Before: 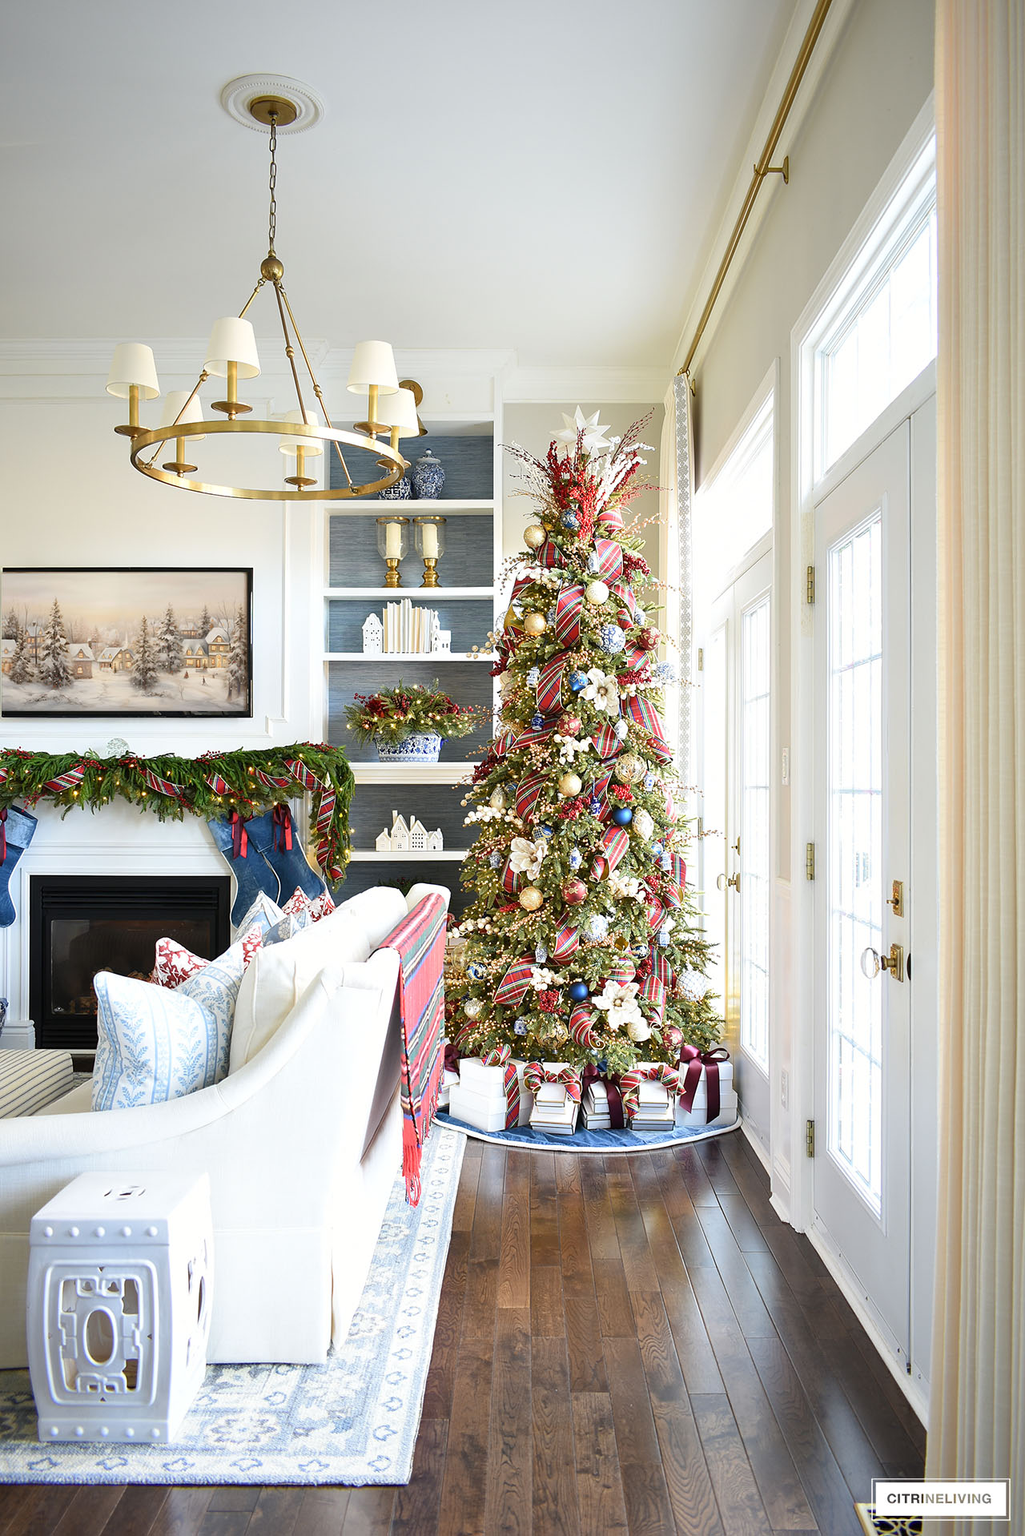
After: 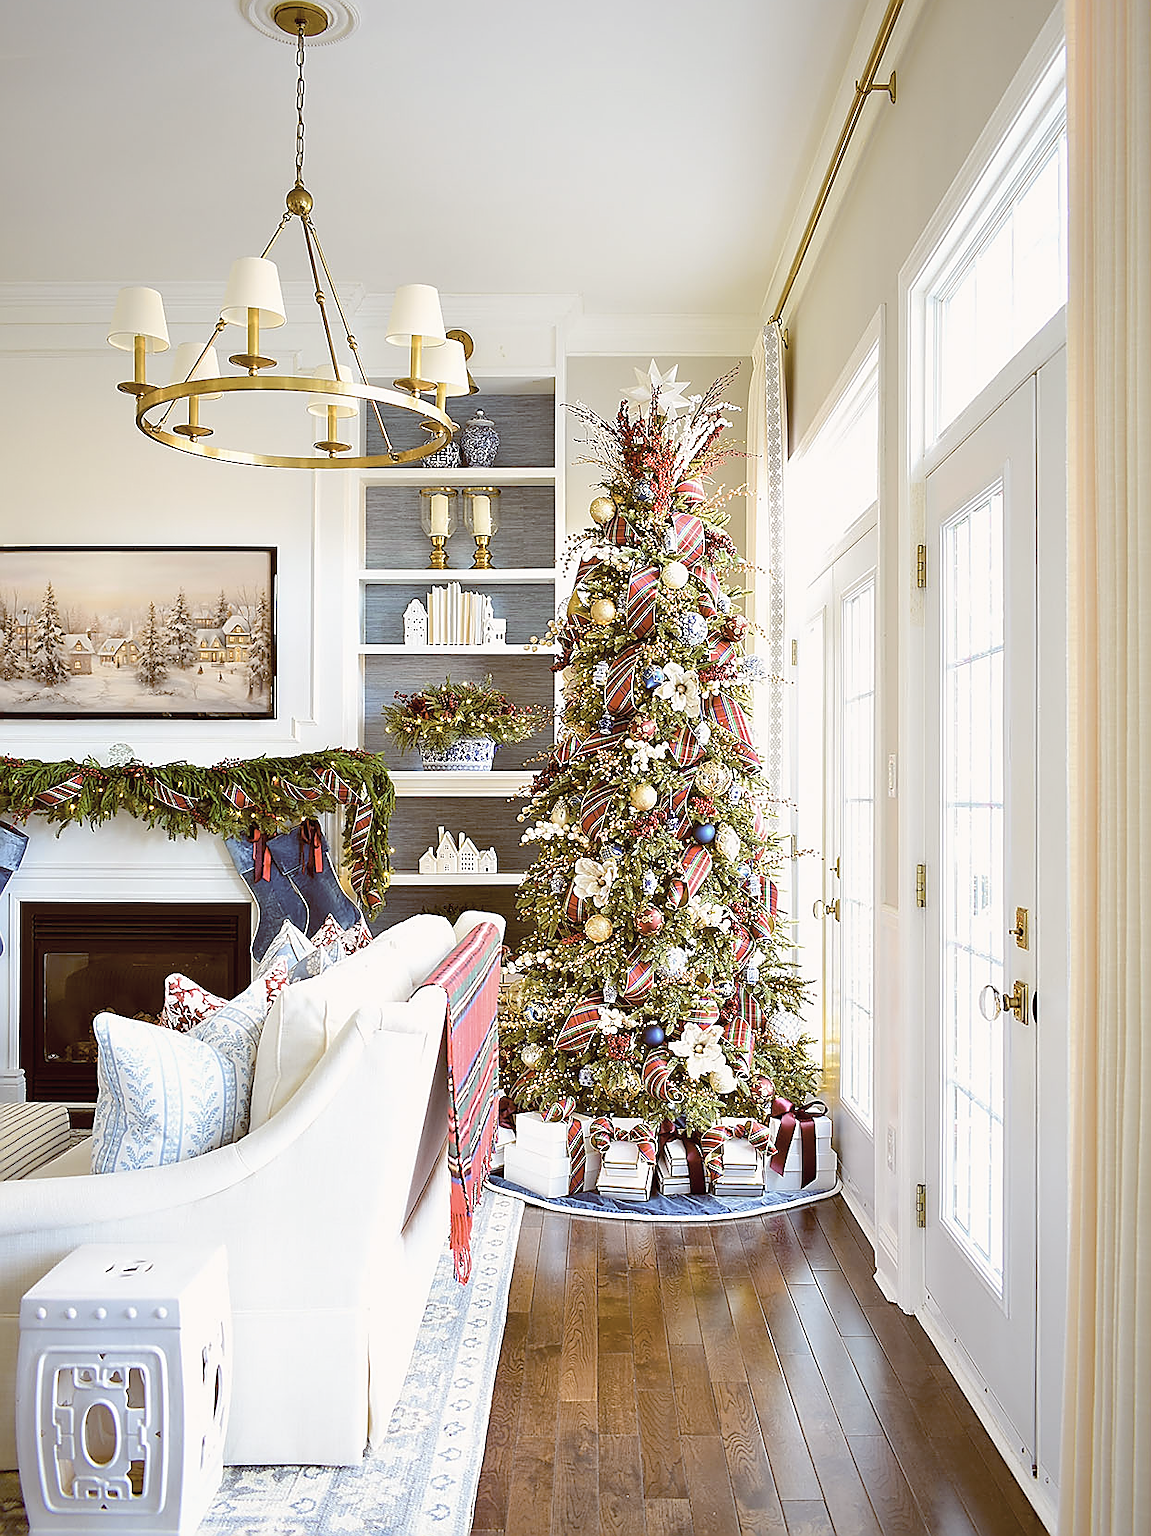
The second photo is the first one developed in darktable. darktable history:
crop: left 1.328%, top 6.197%, right 1.337%, bottom 7.196%
color balance rgb: global offset › chroma 0.396%, global offset › hue 36.21°, perceptual saturation grading › global saturation 29.665%, perceptual brilliance grading › mid-tones 10.928%, perceptual brilliance grading › shadows 14.701%, global vibrance 20%
contrast brightness saturation: contrast -0.04, saturation -0.396
sharpen: radius 1.407, amount 1.26, threshold 0.632
